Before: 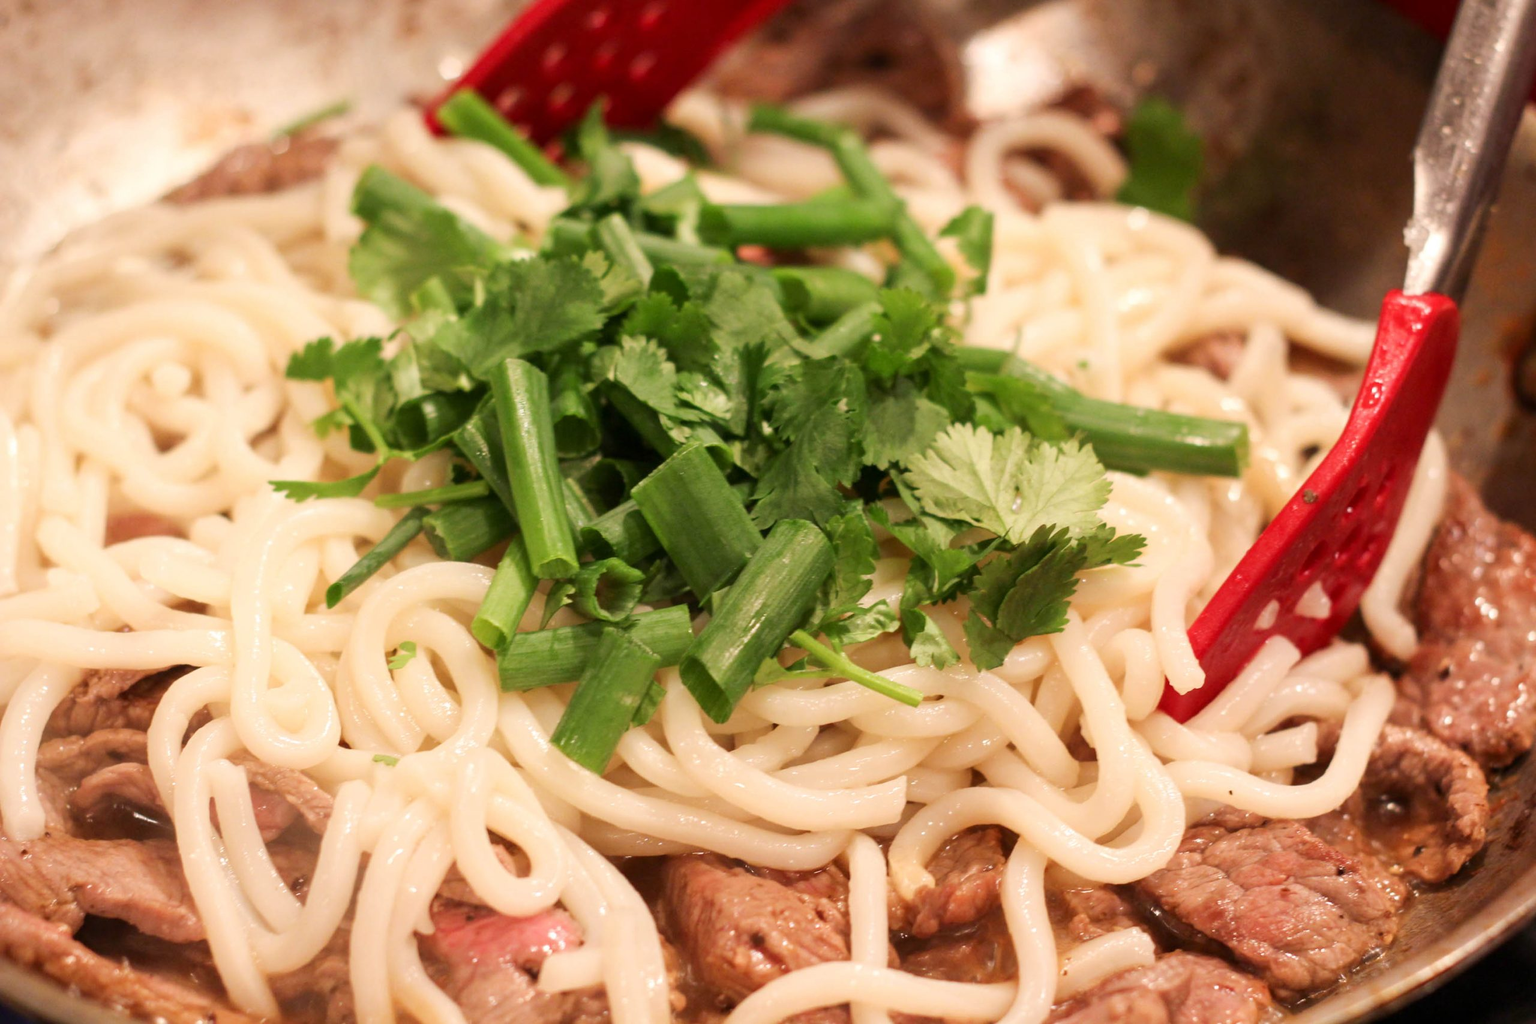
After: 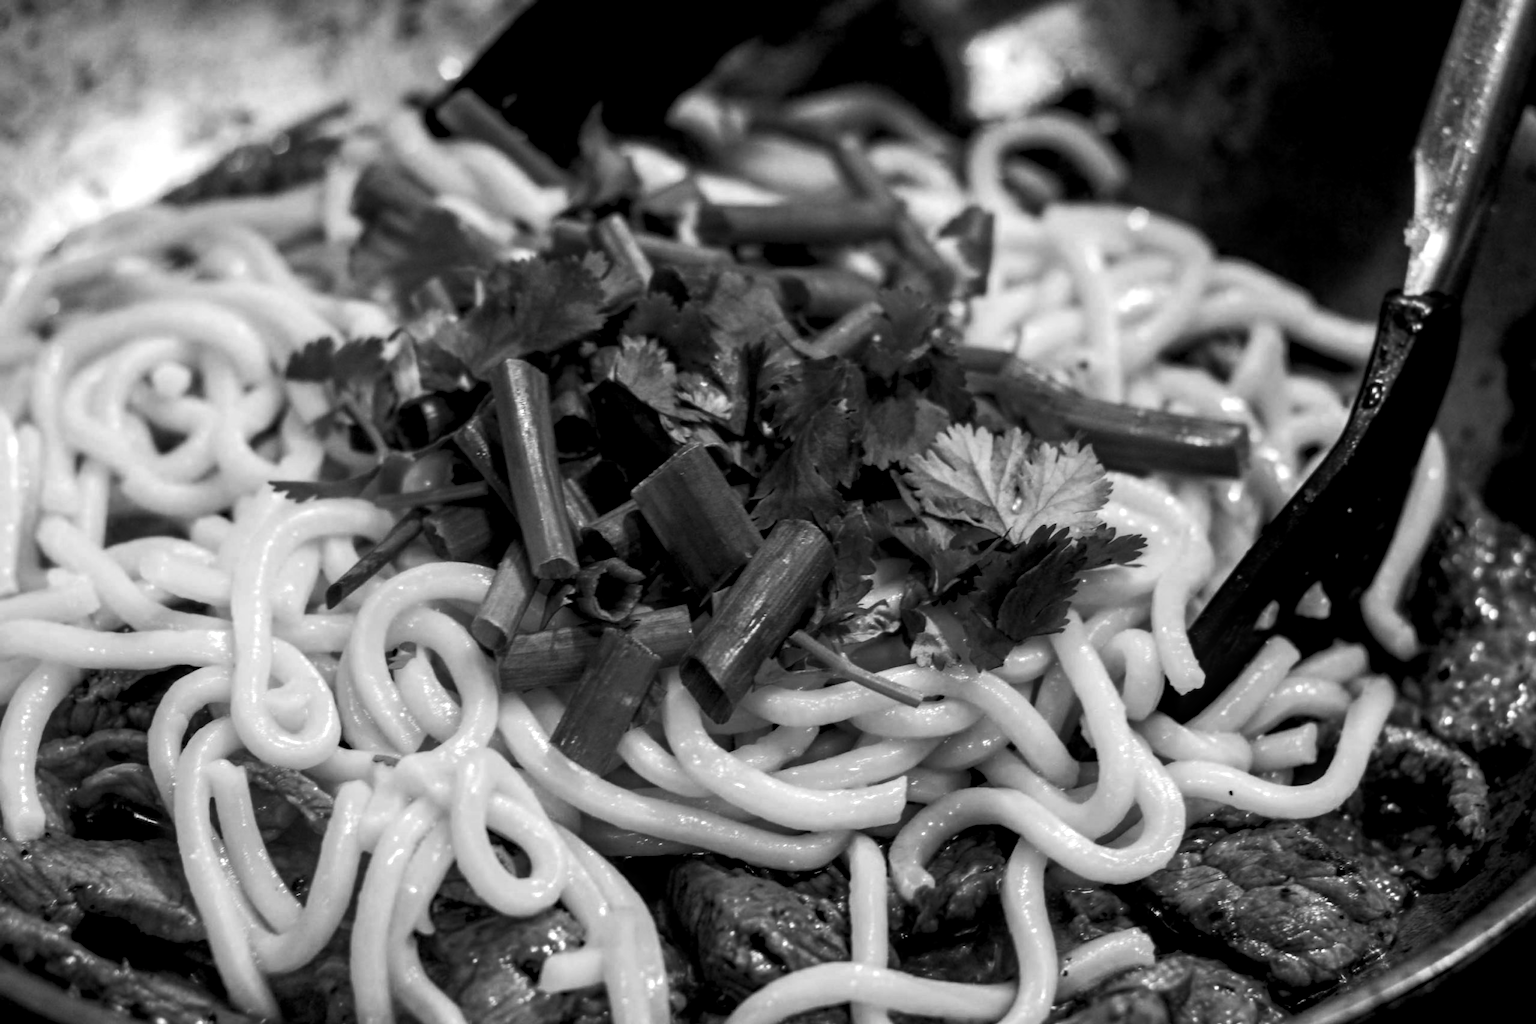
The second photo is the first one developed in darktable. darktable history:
color equalizer #1: saturation › red 0.231, saturation › orange 0.289, saturation › yellow 0.301, saturation › green 0.555, saturation › cyan 0.879, saturation › blue 0.867, saturation › lavender 0.763, saturation › magenta 0.254
color balance rgb: perceptual saturation grading › highlights -31.88%, perceptual saturation grading › mid-tones 5.8%, perceptual saturation grading › shadows 18.12%, perceptual brilliance grading › highlights 3.62%, perceptual brilliance grading › mid-tones -18.12%, perceptual brilliance grading › shadows -41.3%
color equalizer: saturation › red 0.231, saturation › orange 0.289, saturation › yellow 0.301, saturation › green 0.555, saturation › cyan 0.879, saturation › blue 0.867, saturation › lavender 0.763, saturation › magenta 0.254, brightness › red 0.578, brightness › orange 0.52, brightness › yellow 0.636, brightness › cyan 1.02, brightness › blue 1.02, brightness › magenta 0.694
local contrast: highlights 25%, detail 150%
